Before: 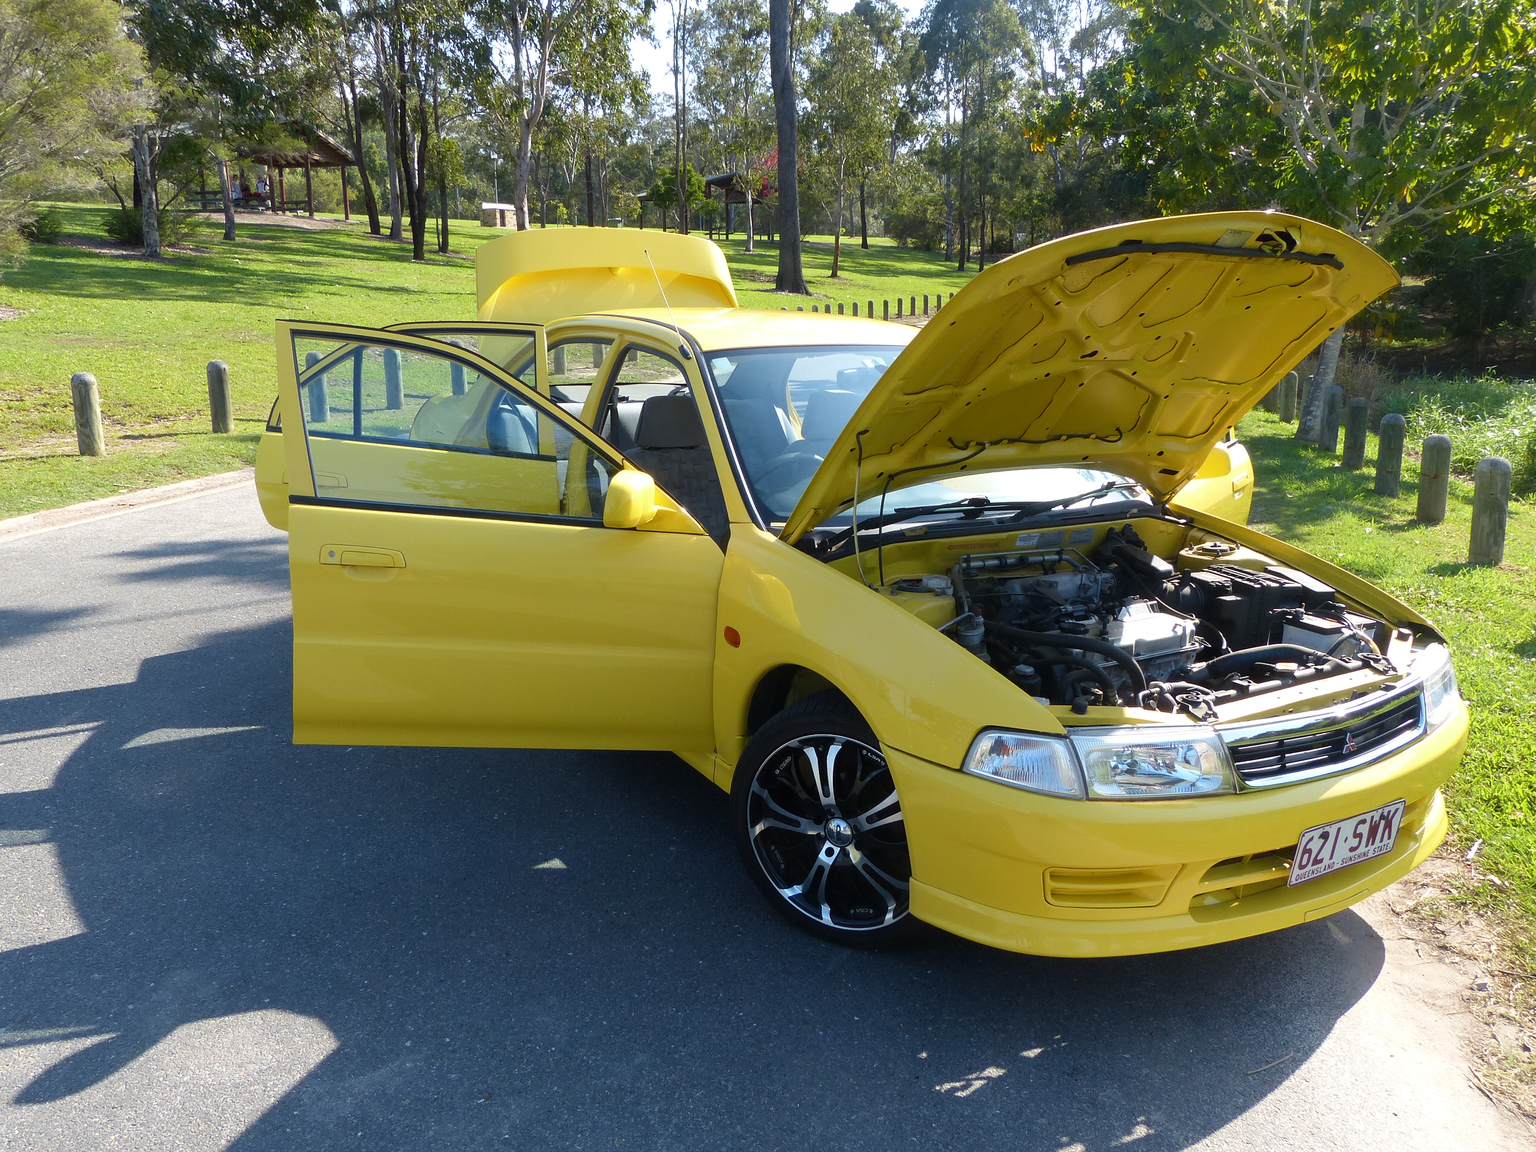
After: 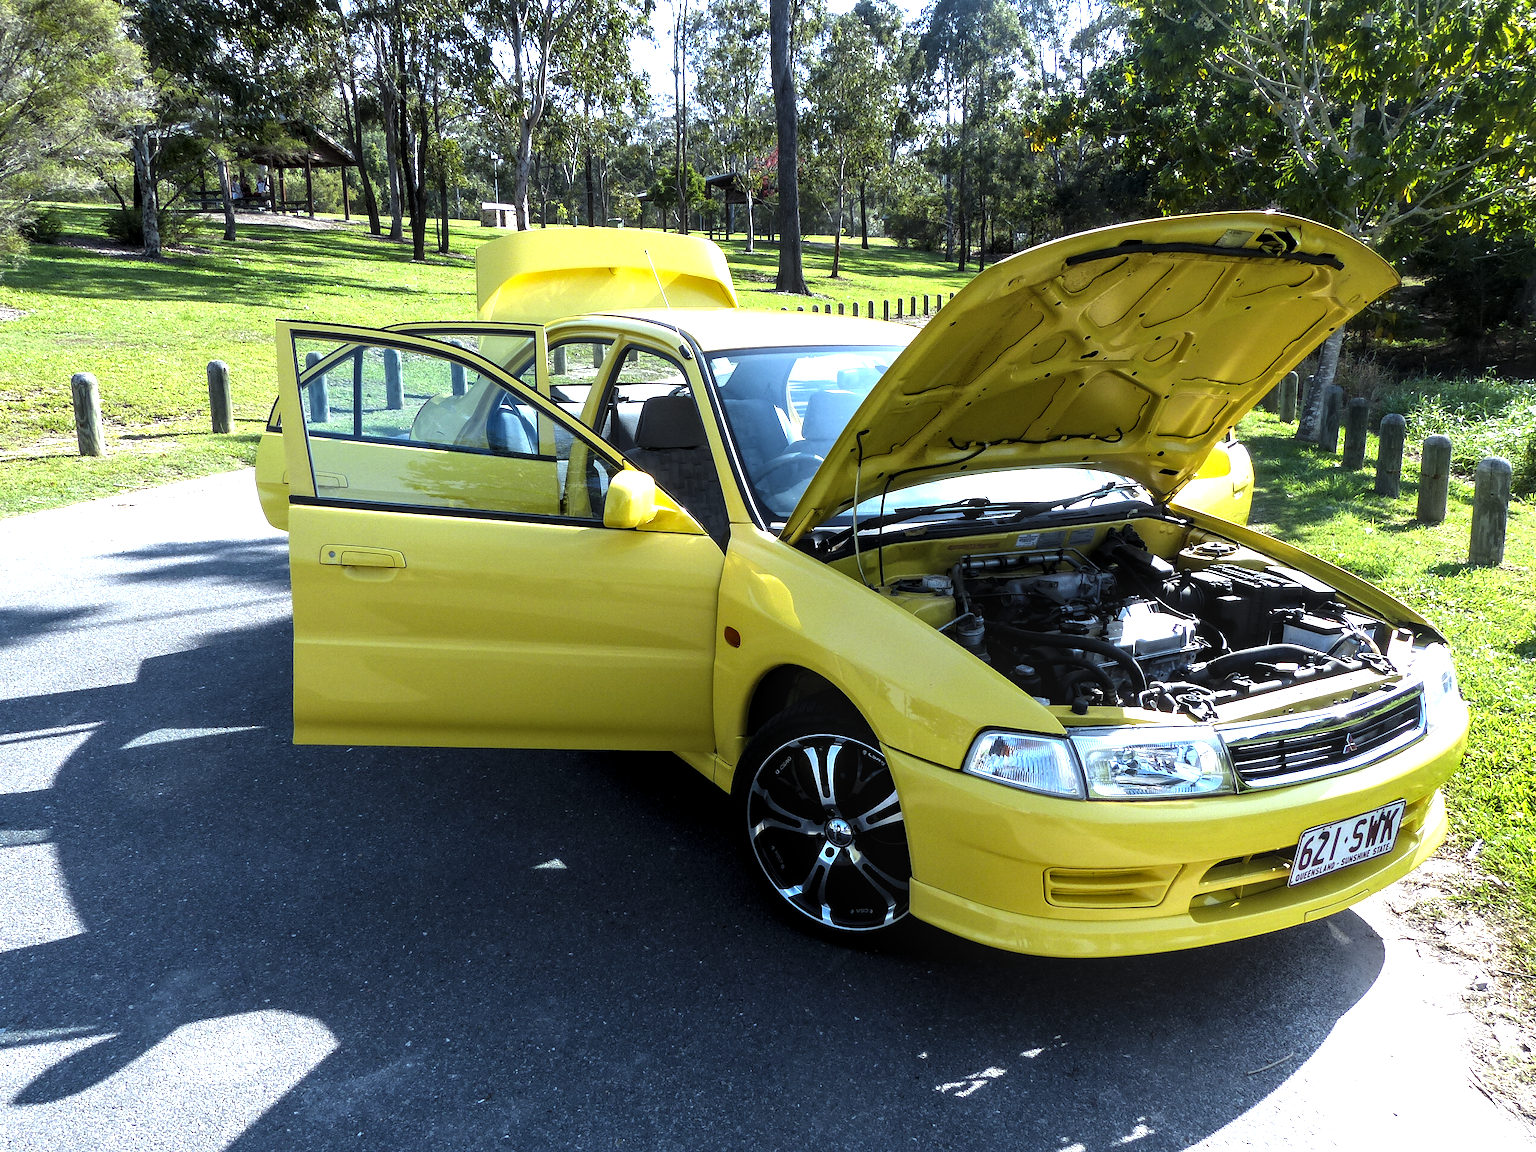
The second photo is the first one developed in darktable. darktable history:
levels: levels [0.044, 0.475, 0.791]
white balance: red 0.924, blue 1.095
local contrast: detail 130%
